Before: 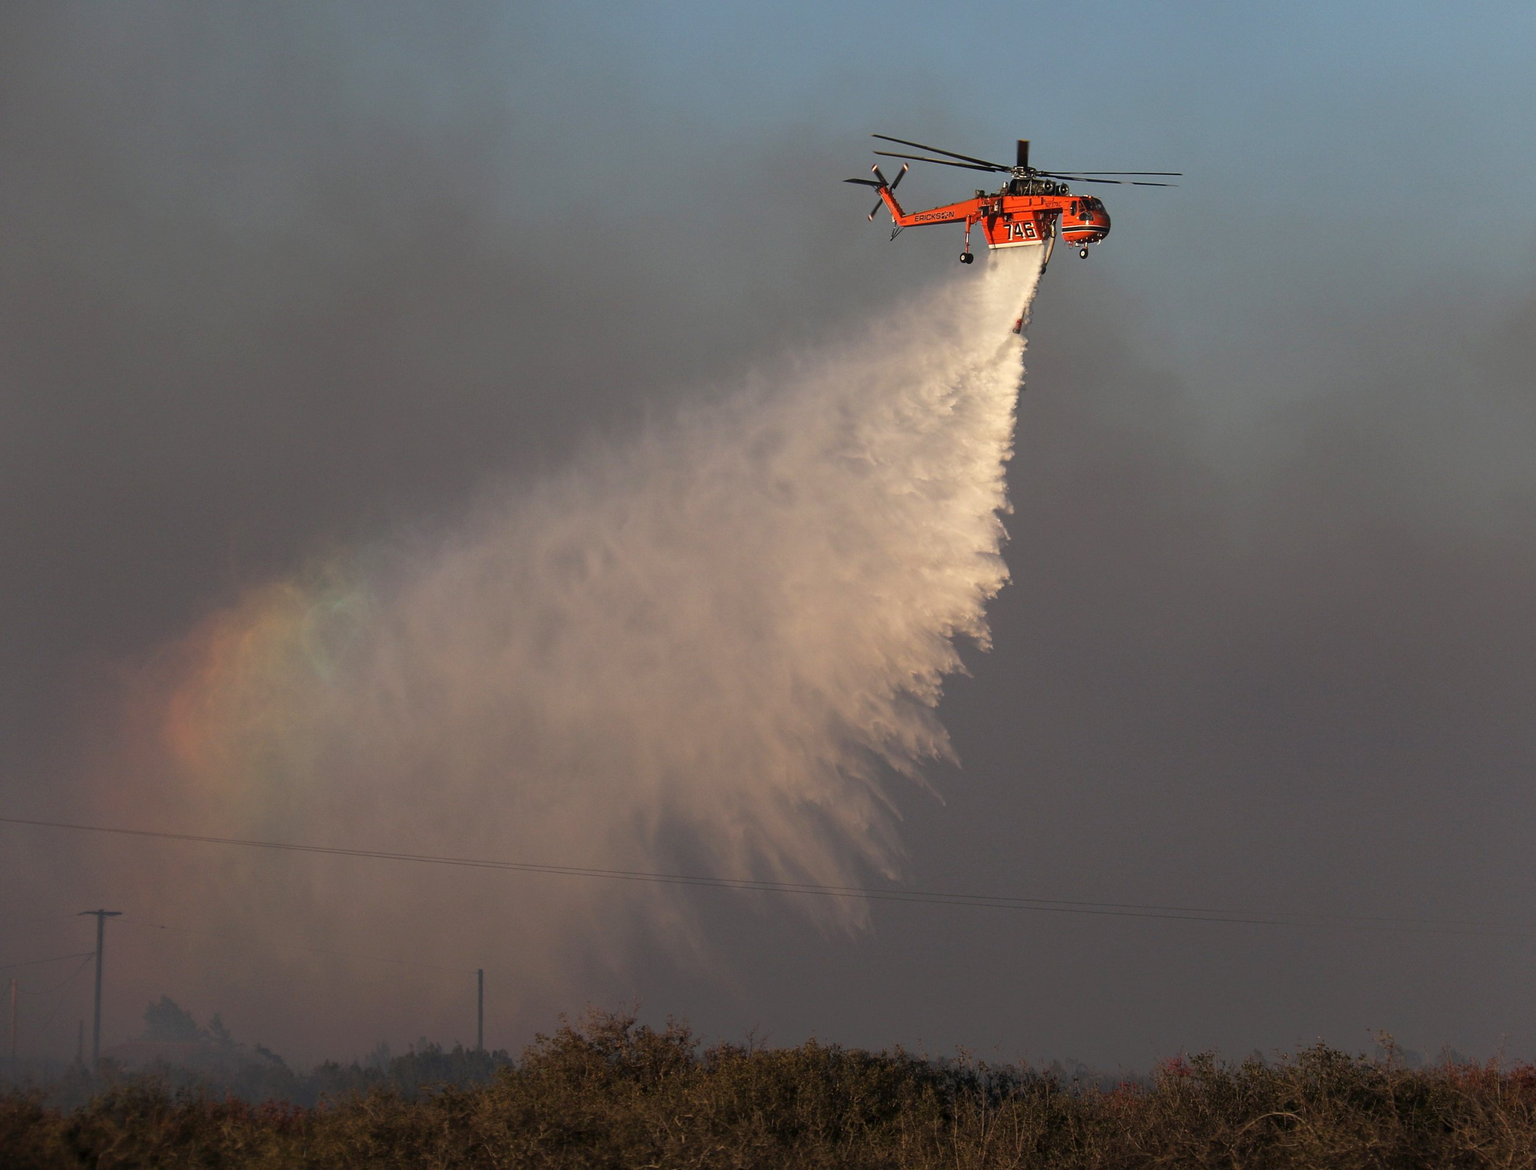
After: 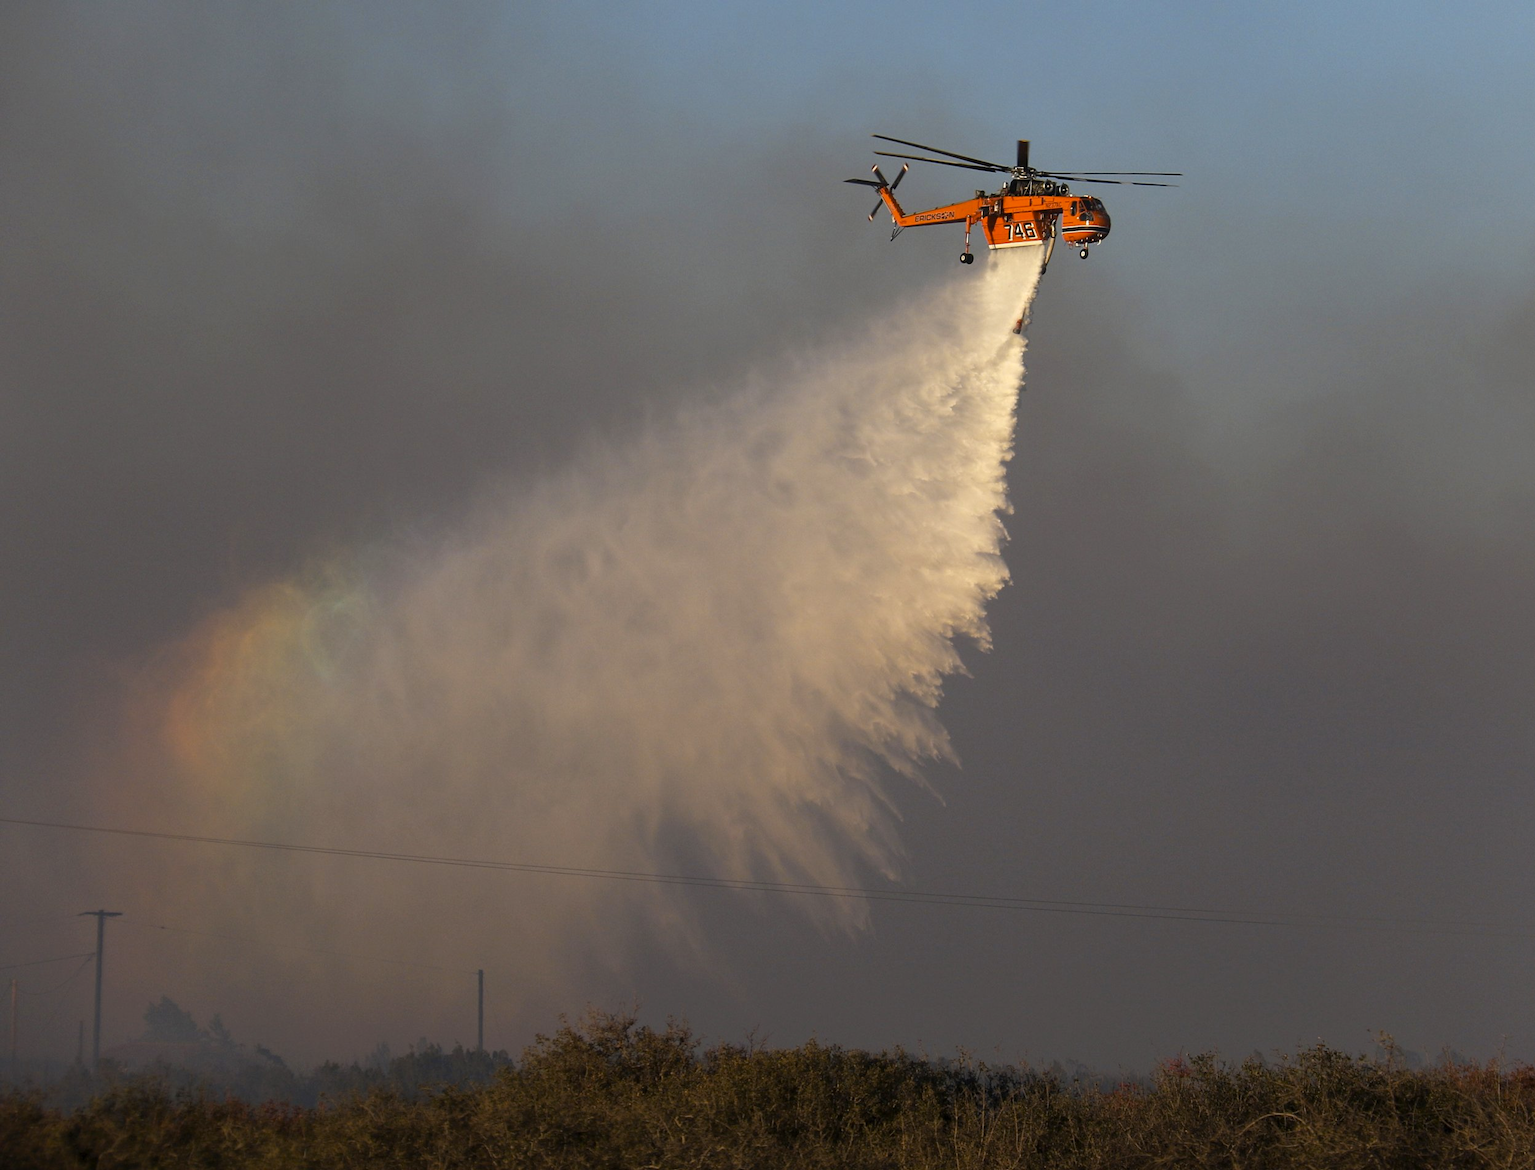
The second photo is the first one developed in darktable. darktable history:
contrast brightness saturation: saturation -0.05
color contrast: green-magenta contrast 0.85, blue-yellow contrast 1.25, unbound 0
